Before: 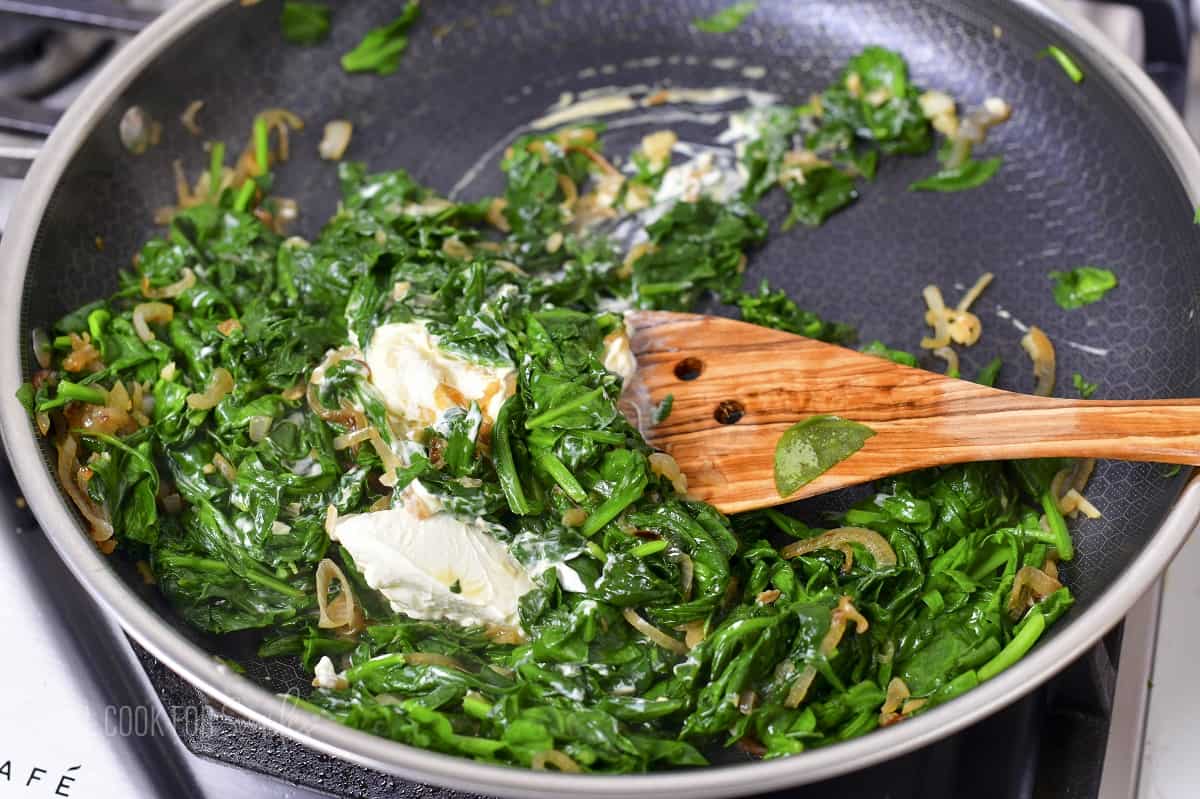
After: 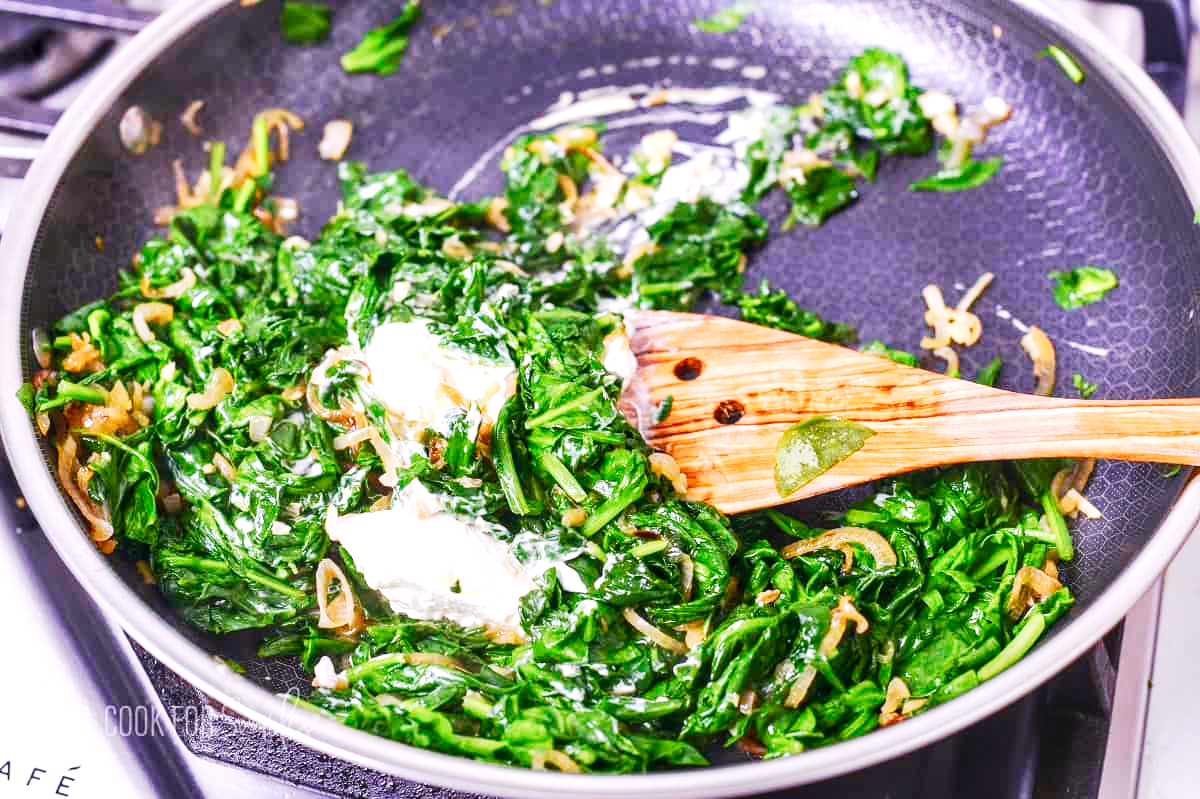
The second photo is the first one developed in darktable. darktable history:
color balance rgb: shadows lift › chroma 1%, shadows lift › hue 28.8°, power › hue 60°, highlights gain › chroma 1%, highlights gain › hue 60°, global offset › luminance 0.25%, perceptual saturation grading › highlights -20%, perceptual saturation grading › shadows 20%, perceptual brilliance grading › highlights 5%, perceptual brilliance grading › shadows -10%, global vibrance 19.67%
local contrast: detail 130%
white balance: red 1.042, blue 1.17
tone curve: curves: ch0 [(0, 0) (0.003, 0.015) (0.011, 0.025) (0.025, 0.056) (0.044, 0.104) (0.069, 0.139) (0.1, 0.181) (0.136, 0.226) (0.177, 0.28) (0.224, 0.346) (0.277, 0.42) (0.335, 0.505) (0.399, 0.594) (0.468, 0.699) (0.543, 0.776) (0.623, 0.848) (0.709, 0.893) (0.801, 0.93) (0.898, 0.97) (1, 1)], preserve colors none
